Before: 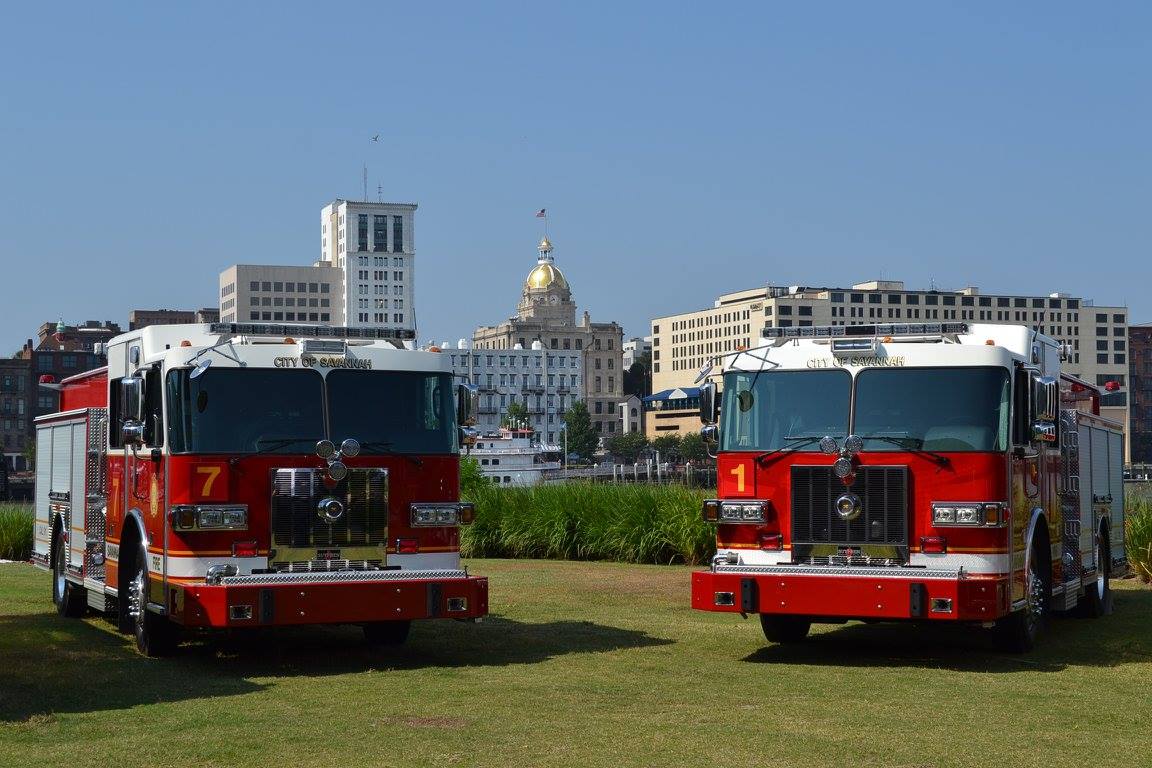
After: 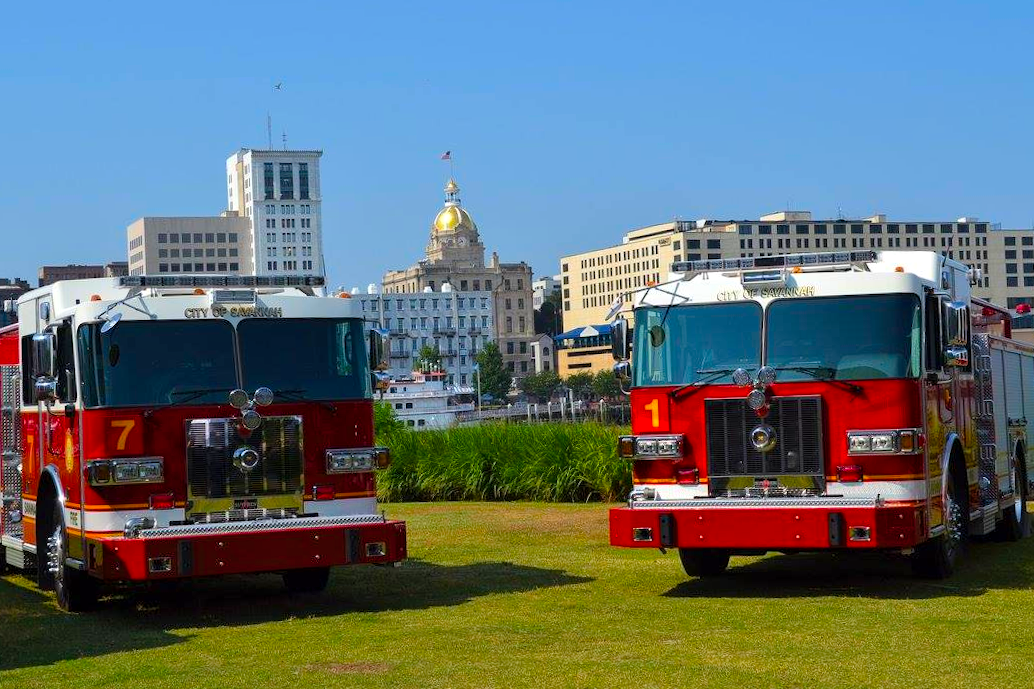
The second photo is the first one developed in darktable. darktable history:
color balance rgb: perceptual saturation grading › global saturation 30%, global vibrance 20%
local contrast: highlights 100%, shadows 100%, detail 120%, midtone range 0.2
crop and rotate: angle 1.96°, left 5.673%, top 5.673%
contrast brightness saturation: contrast 0.07, brightness 0.08, saturation 0.18
